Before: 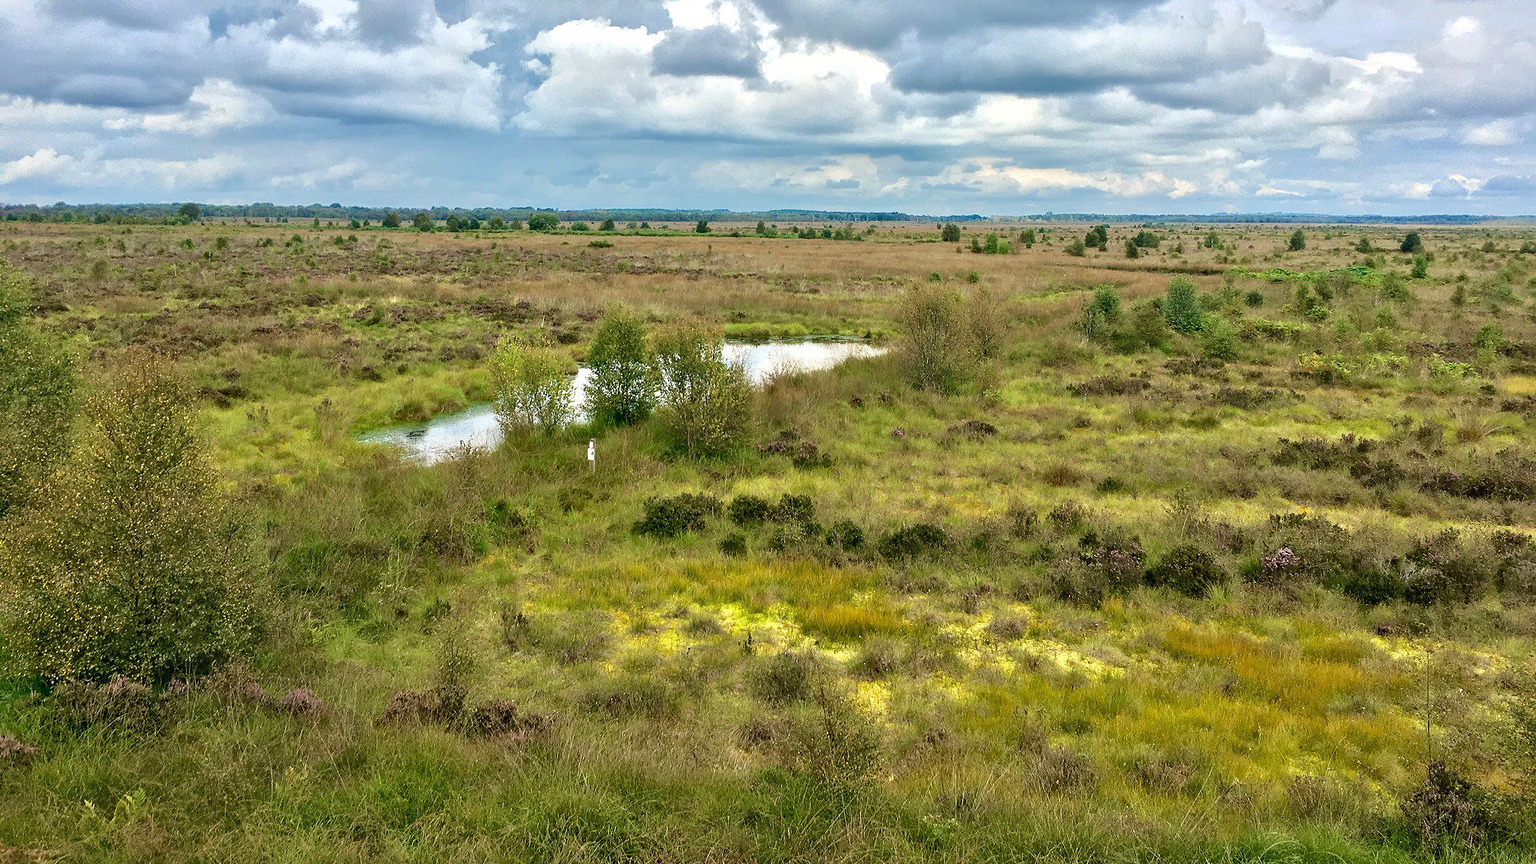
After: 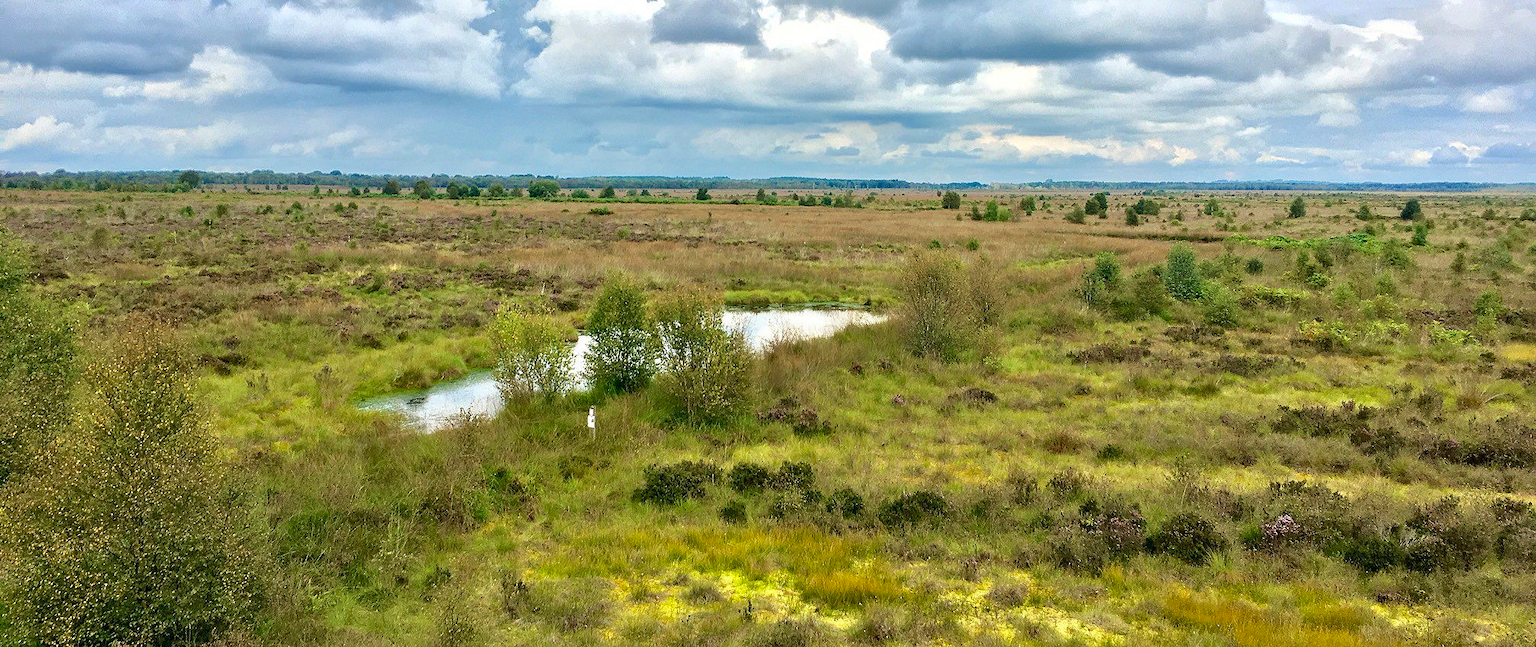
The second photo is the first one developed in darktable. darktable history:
contrast brightness saturation: saturation 0.1
crop: top 3.857%, bottom 21.132%
